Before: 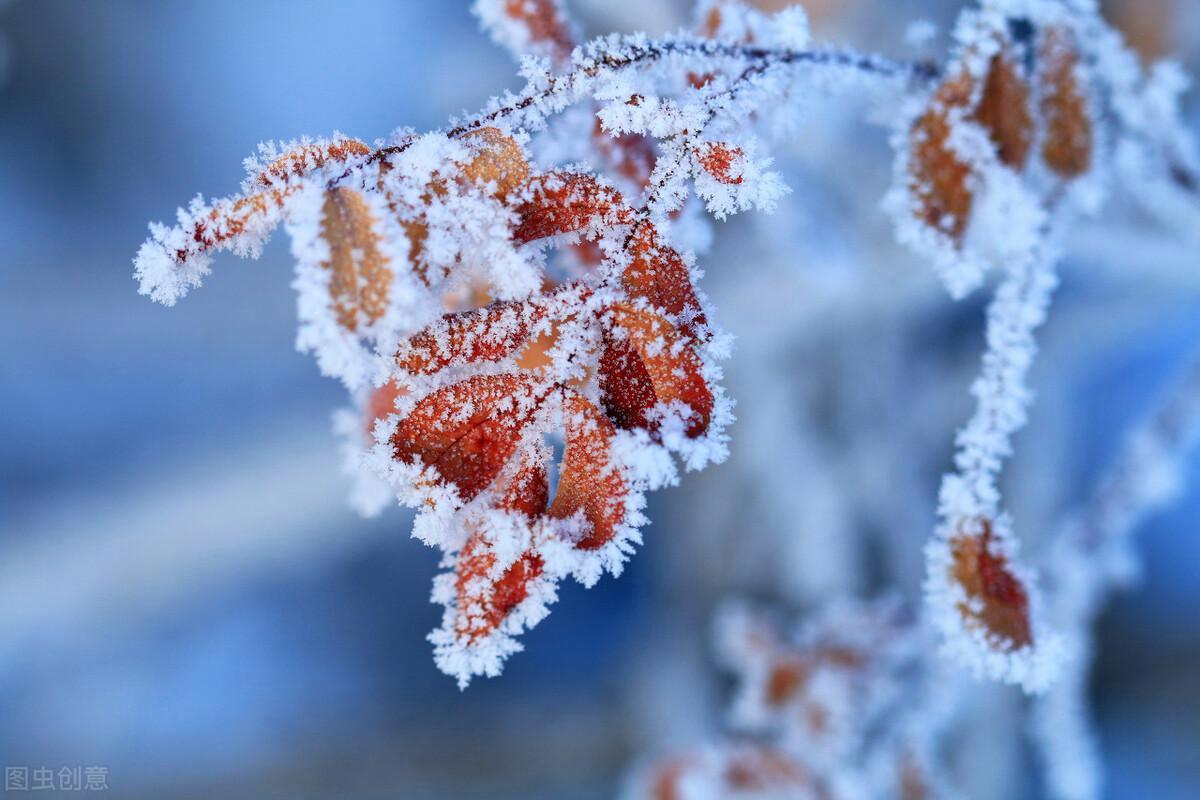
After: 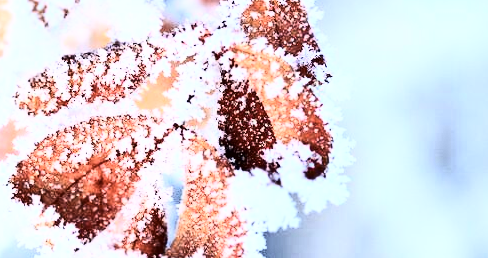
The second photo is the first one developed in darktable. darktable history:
contrast brightness saturation: contrast 0.255, saturation -0.31
crop: left 31.771%, top 32.381%, right 27.562%, bottom 35.307%
exposure: black level correction 0, exposure 0.198 EV, compensate exposure bias true, compensate highlight preservation false
base curve: curves: ch0 [(0, 0) (0.007, 0.004) (0.027, 0.03) (0.046, 0.07) (0.207, 0.54) (0.442, 0.872) (0.673, 0.972) (1, 1)]
